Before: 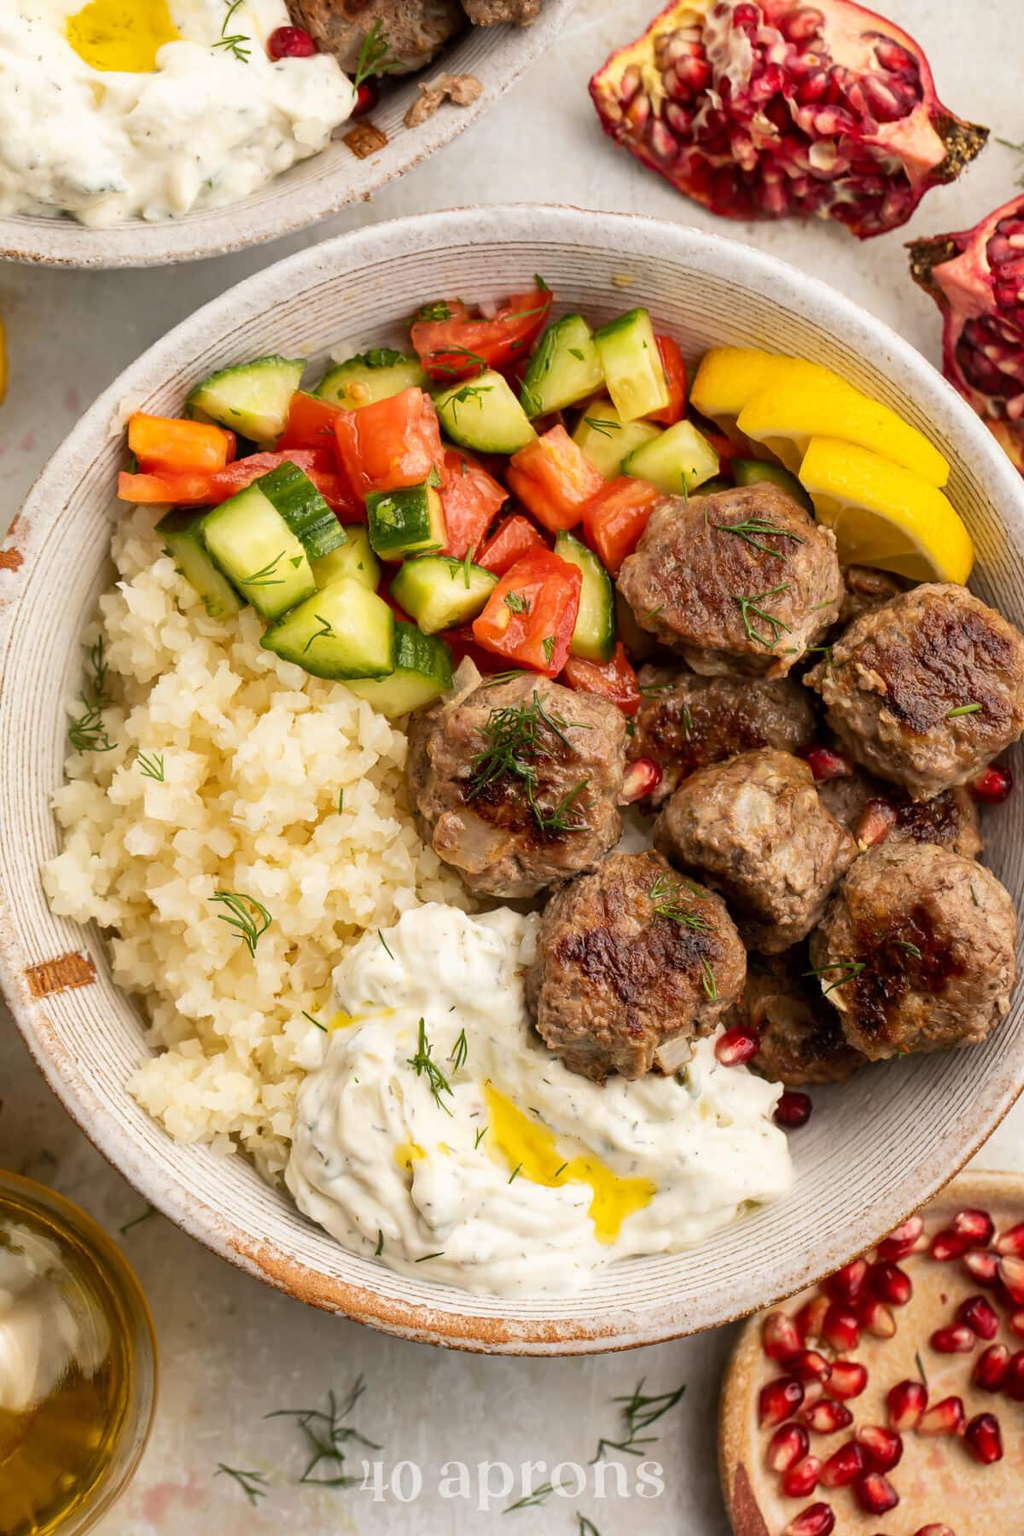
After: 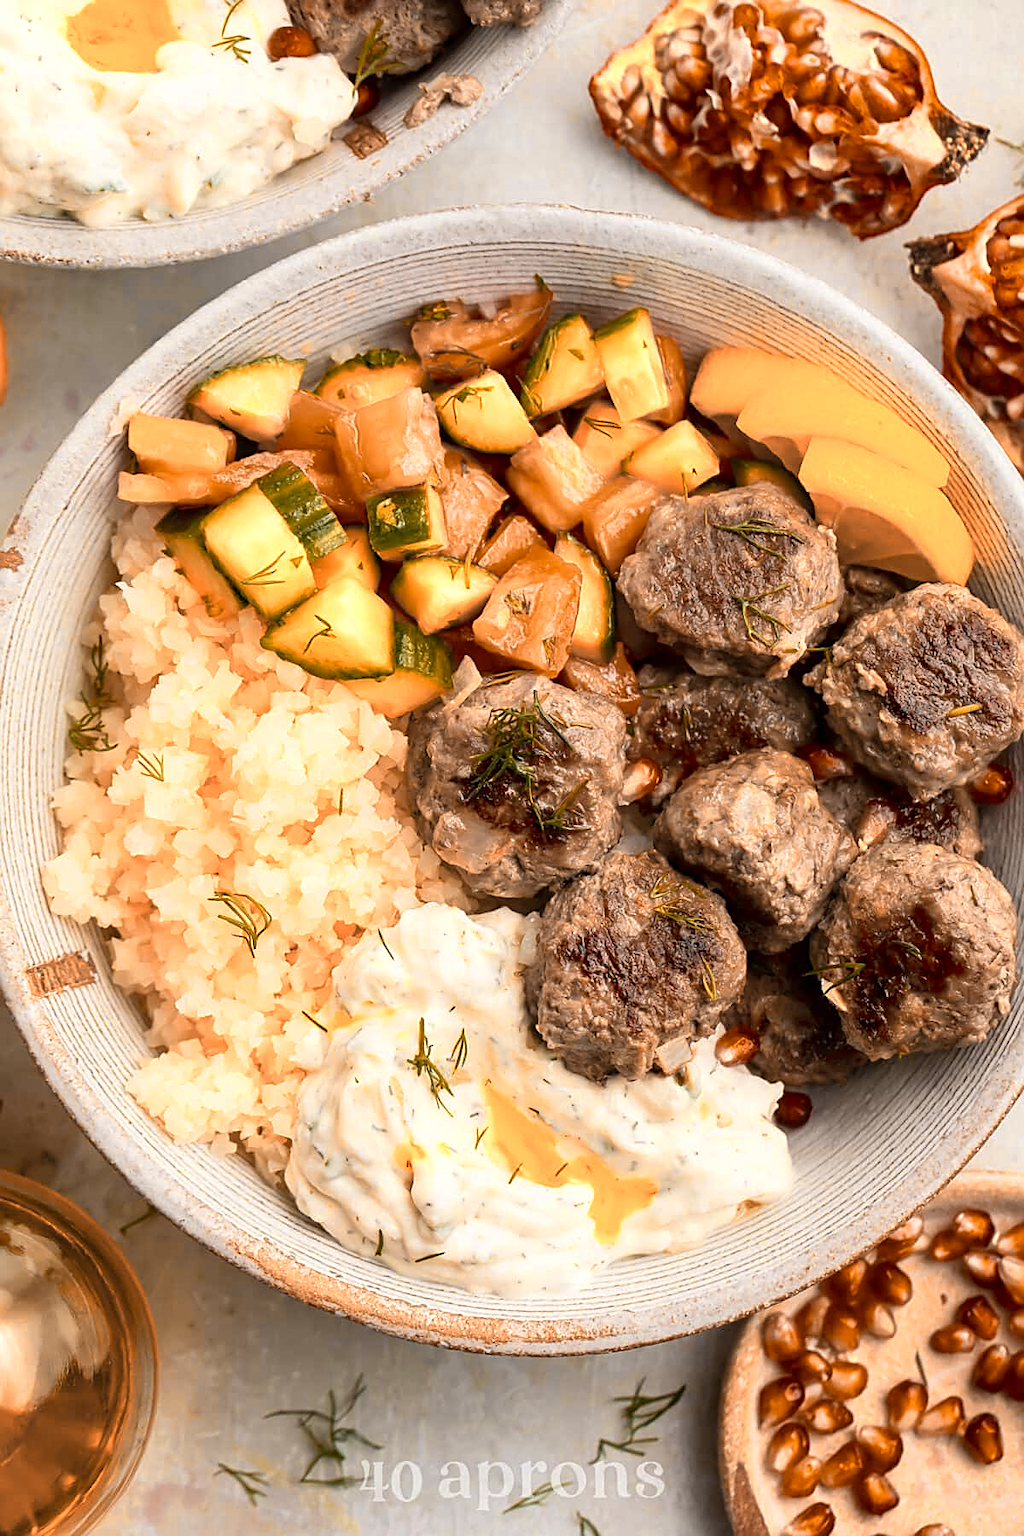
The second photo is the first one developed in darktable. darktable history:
rotate and perspective: automatic cropping original format, crop left 0, crop top 0
color zones: curves: ch0 [(0.009, 0.528) (0.136, 0.6) (0.255, 0.586) (0.39, 0.528) (0.522, 0.584) (0.686, 0.736) (0.849, 0.561)]; ch1 [(0.045, 0.781) (0.14, 0.416) (0.257, 0.695) (0.442, 0.032) (0.738, 0.338) (0.818, 0.632) (0.891, 0.741) (1, 0.704)]; ch2 [(0, 0.667) (0.141, 0.52) (0.26, 0.37) (0.474, 0.432) (0.743, 0.286)]
sharpen: on, module defaults
